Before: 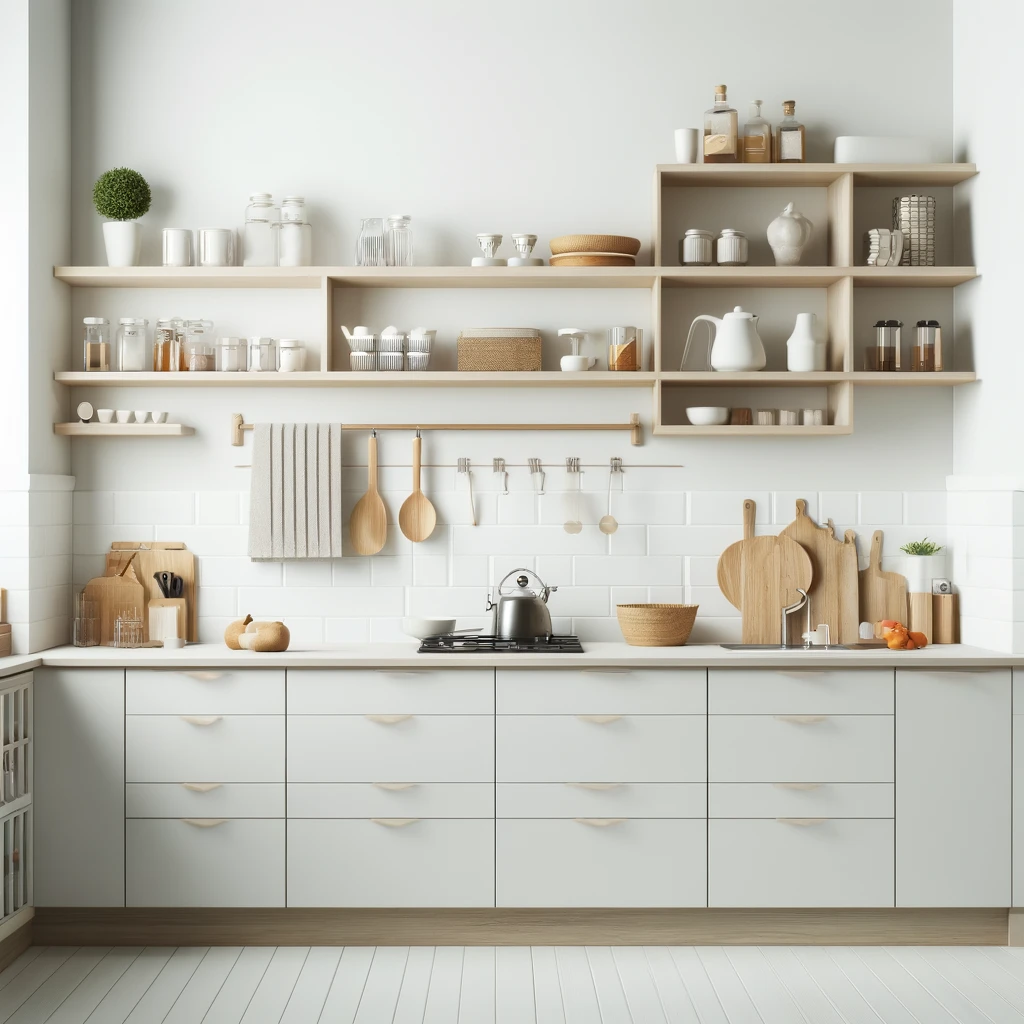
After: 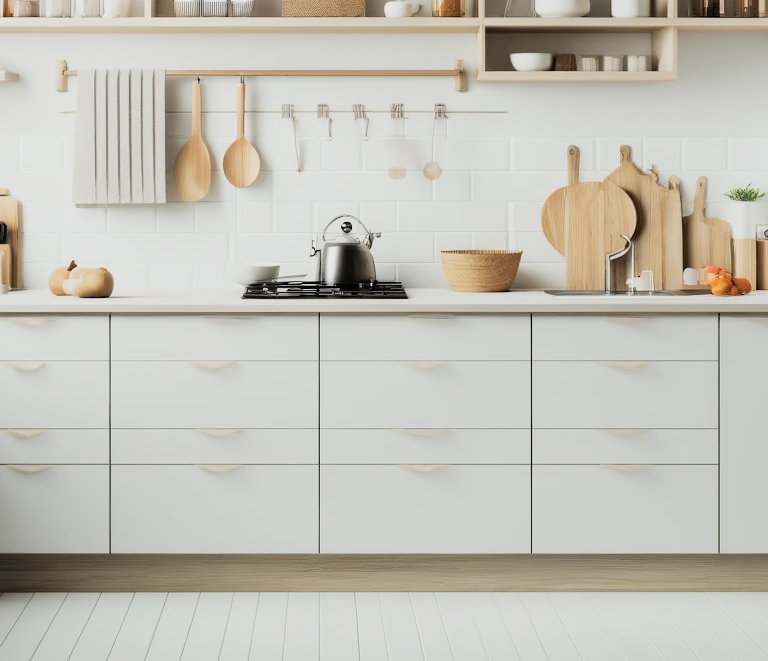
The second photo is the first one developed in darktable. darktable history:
filmic rgb: black relative exposure -5.01 EV, white relative exposure 3.95 EV, hardness 2.88, contrast 1.3, highlights saturation mix -30.79%, iterations of high-quality reconstruction 0
crop and rotate: left 17.188%, top 34.621%, right 7.729%, bottom 0.814%
contrast brightness saturation: contrast 0.051, brightness 0.064, saturation 0.015
